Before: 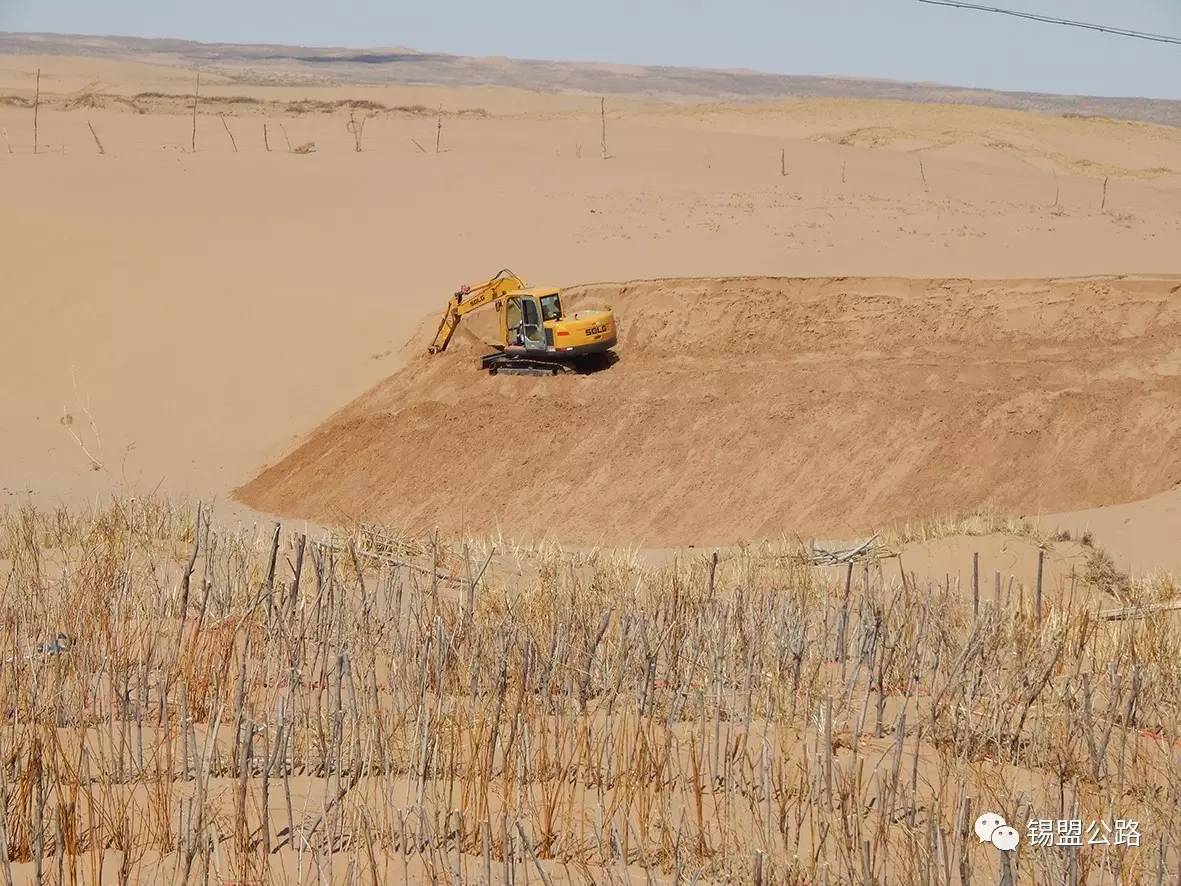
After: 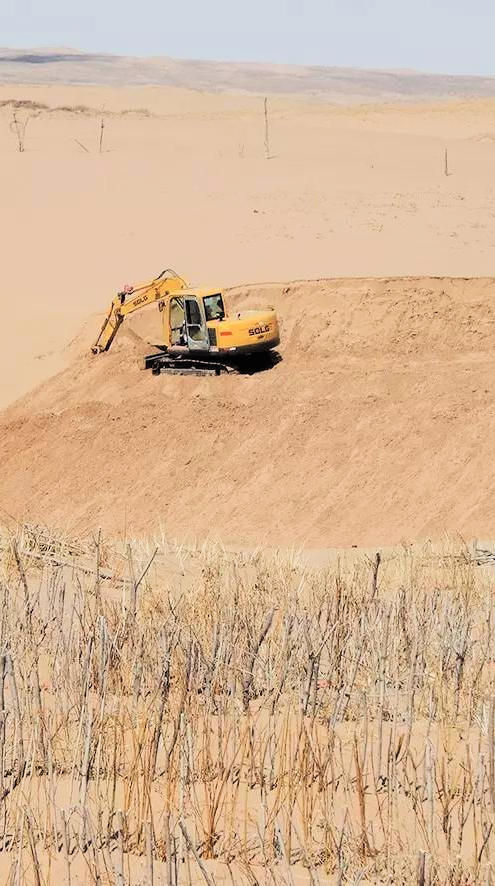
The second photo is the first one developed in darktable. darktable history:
crop: left 28.611%, right 29.427%
filmic rgb: black relative exposure -5.03 EV, white relative exposure 3.98 EV, hardness 2.87, contrast 1.299, highlights saturation mix -9.81%
contrast brightness saturation: contrast 0.14, brightness 0.224
